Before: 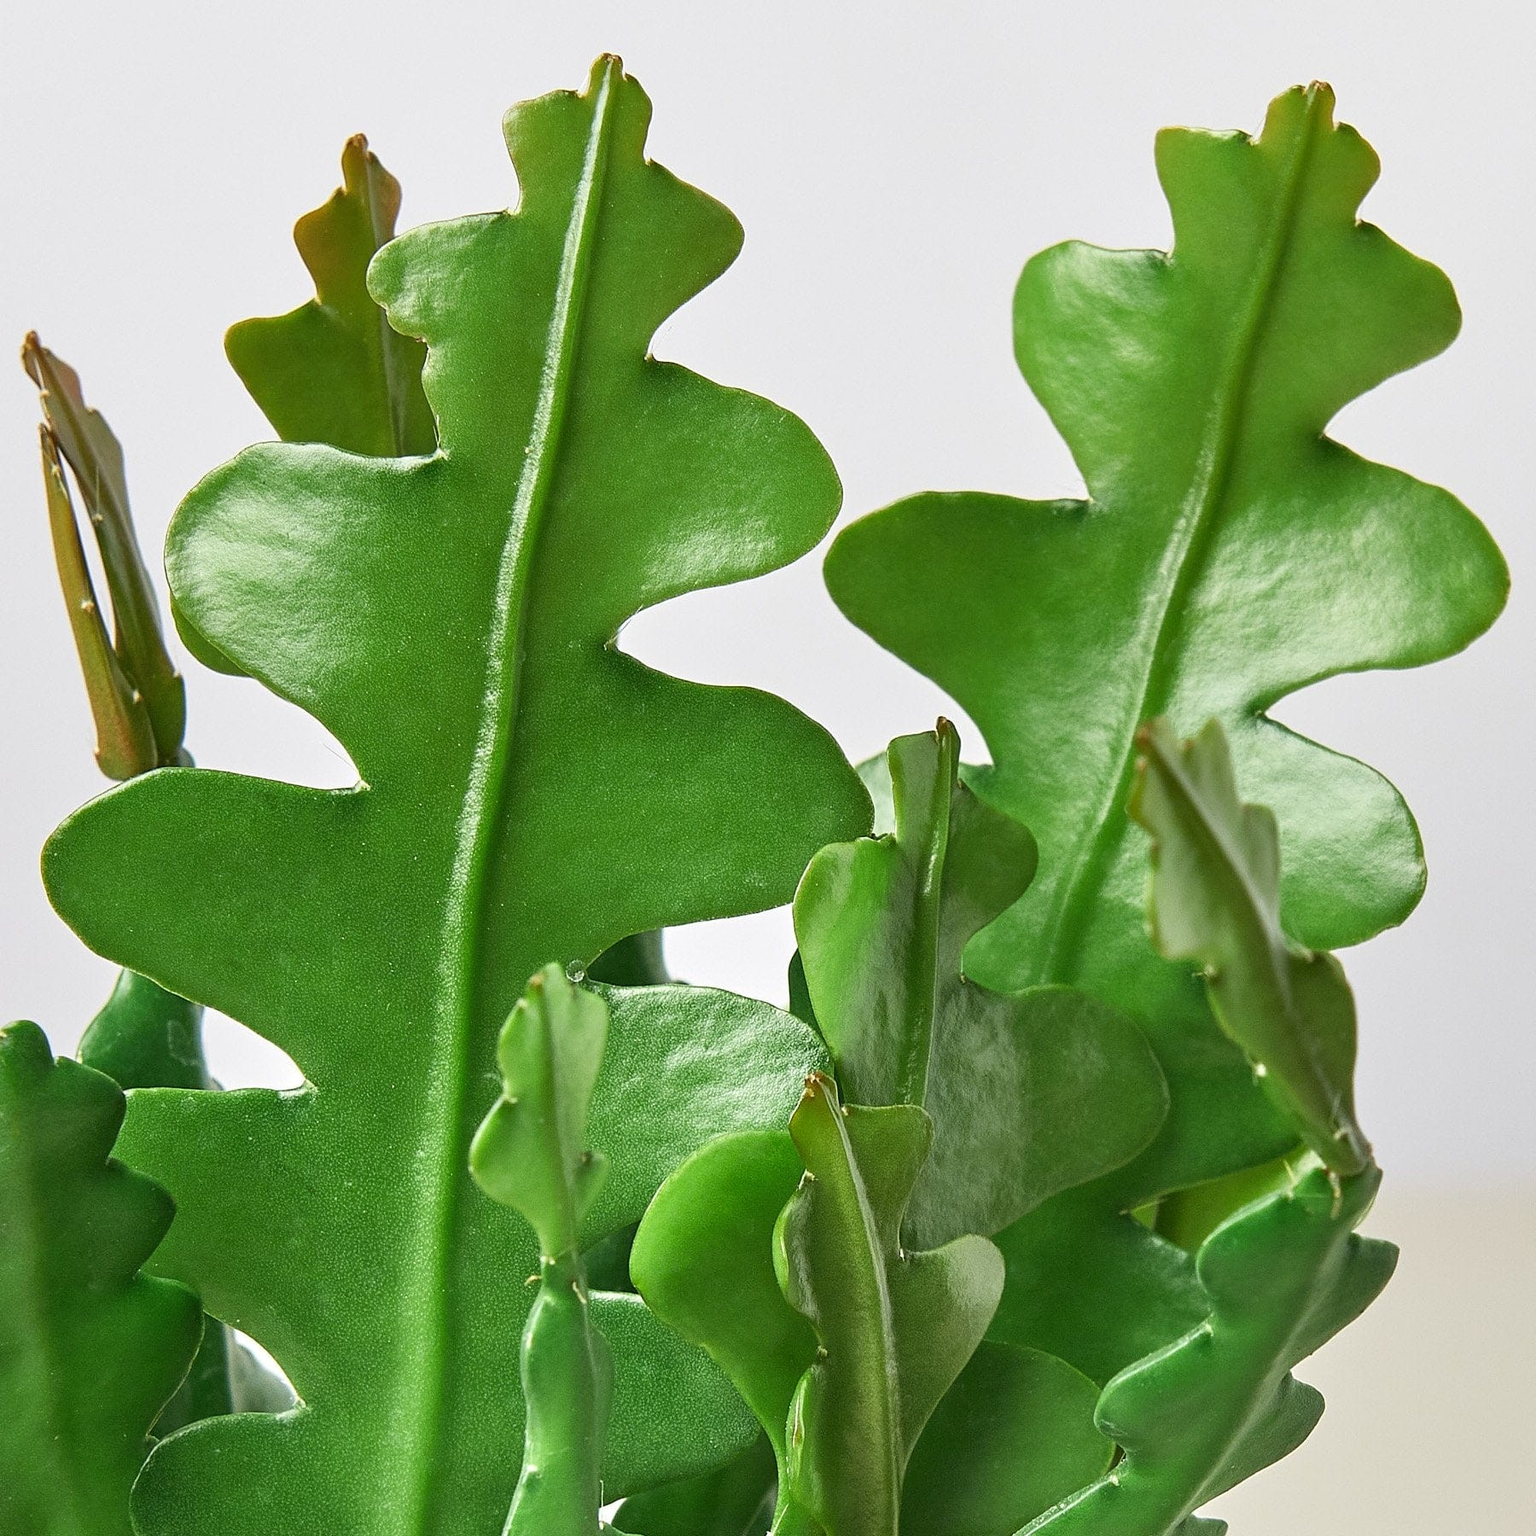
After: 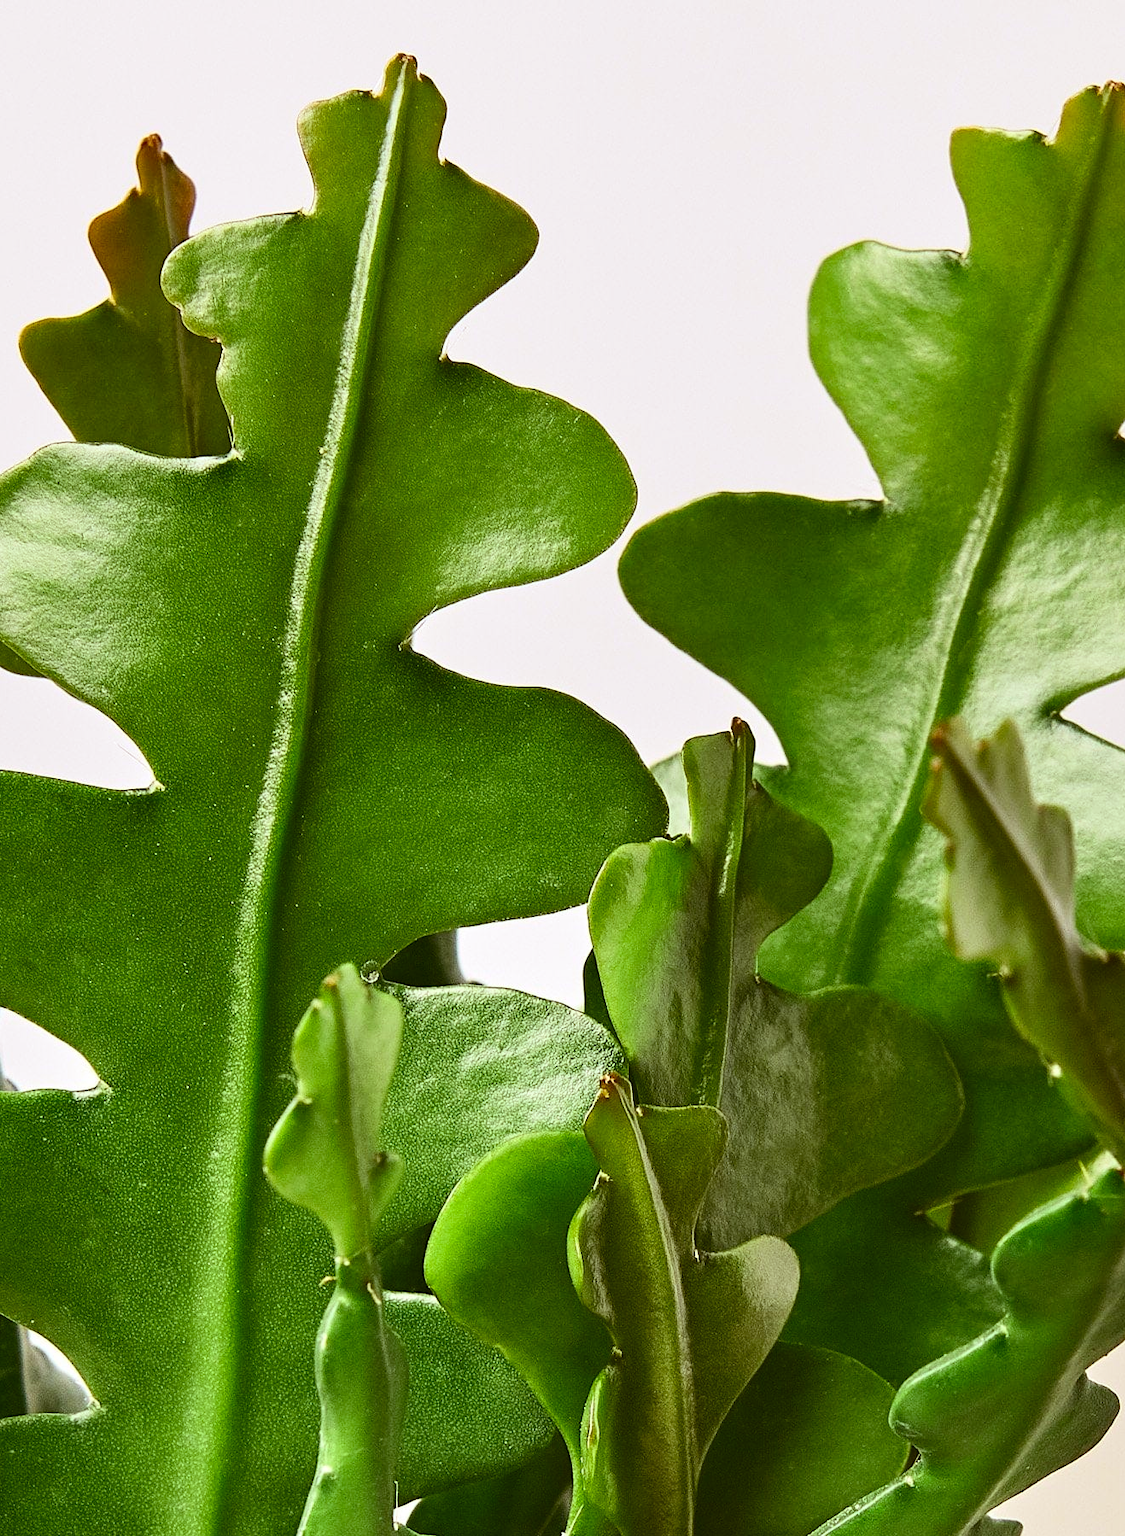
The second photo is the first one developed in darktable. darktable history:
shadows and highlights: radius 331.84, shadows 53.55, highlights -100, compress 94.63%, highlights color adjustment 73.23%, soften with gaussian
crop: left 13.443%, right 13.31%
contrast brightness saturation: contrast 0.21, brightness -0.11, saturation 0.21
rgb levels: mode RGB, independent channels, levels [[0, 0.474, 1], [0, 0.5, 1], [0, 0.5, 1]]
